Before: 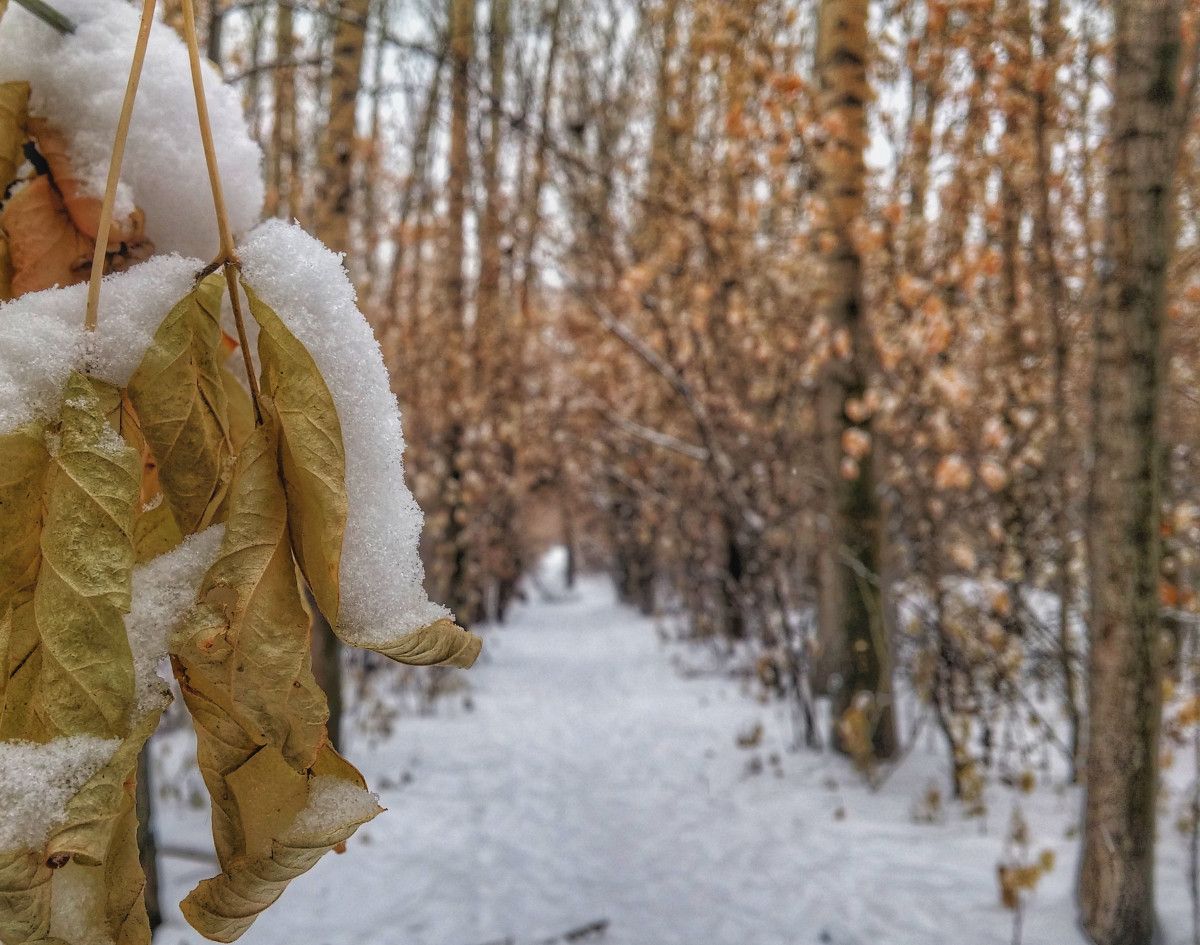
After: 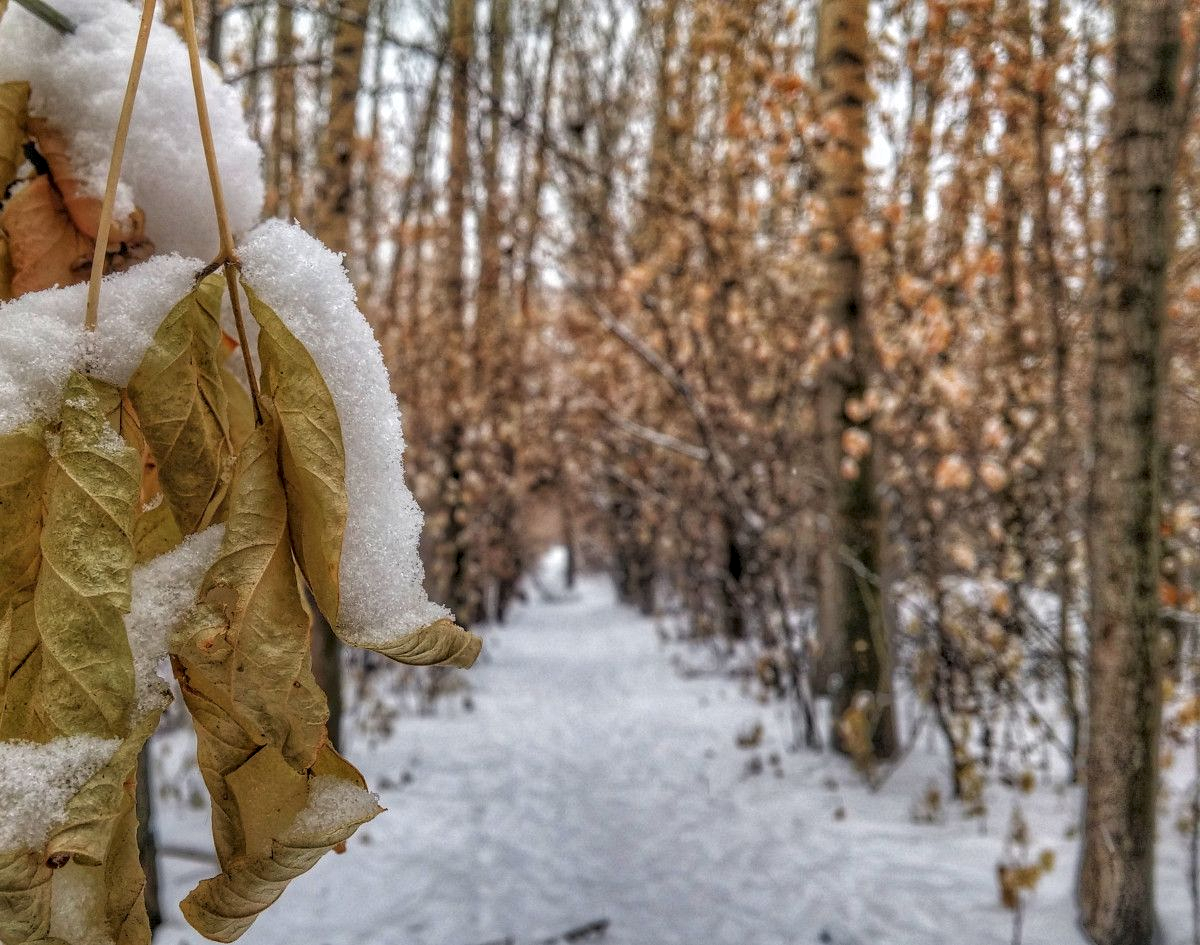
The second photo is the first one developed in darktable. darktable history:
shadows and highlights: shadows 60, soften with gaussian
local contrast: detail 130%
